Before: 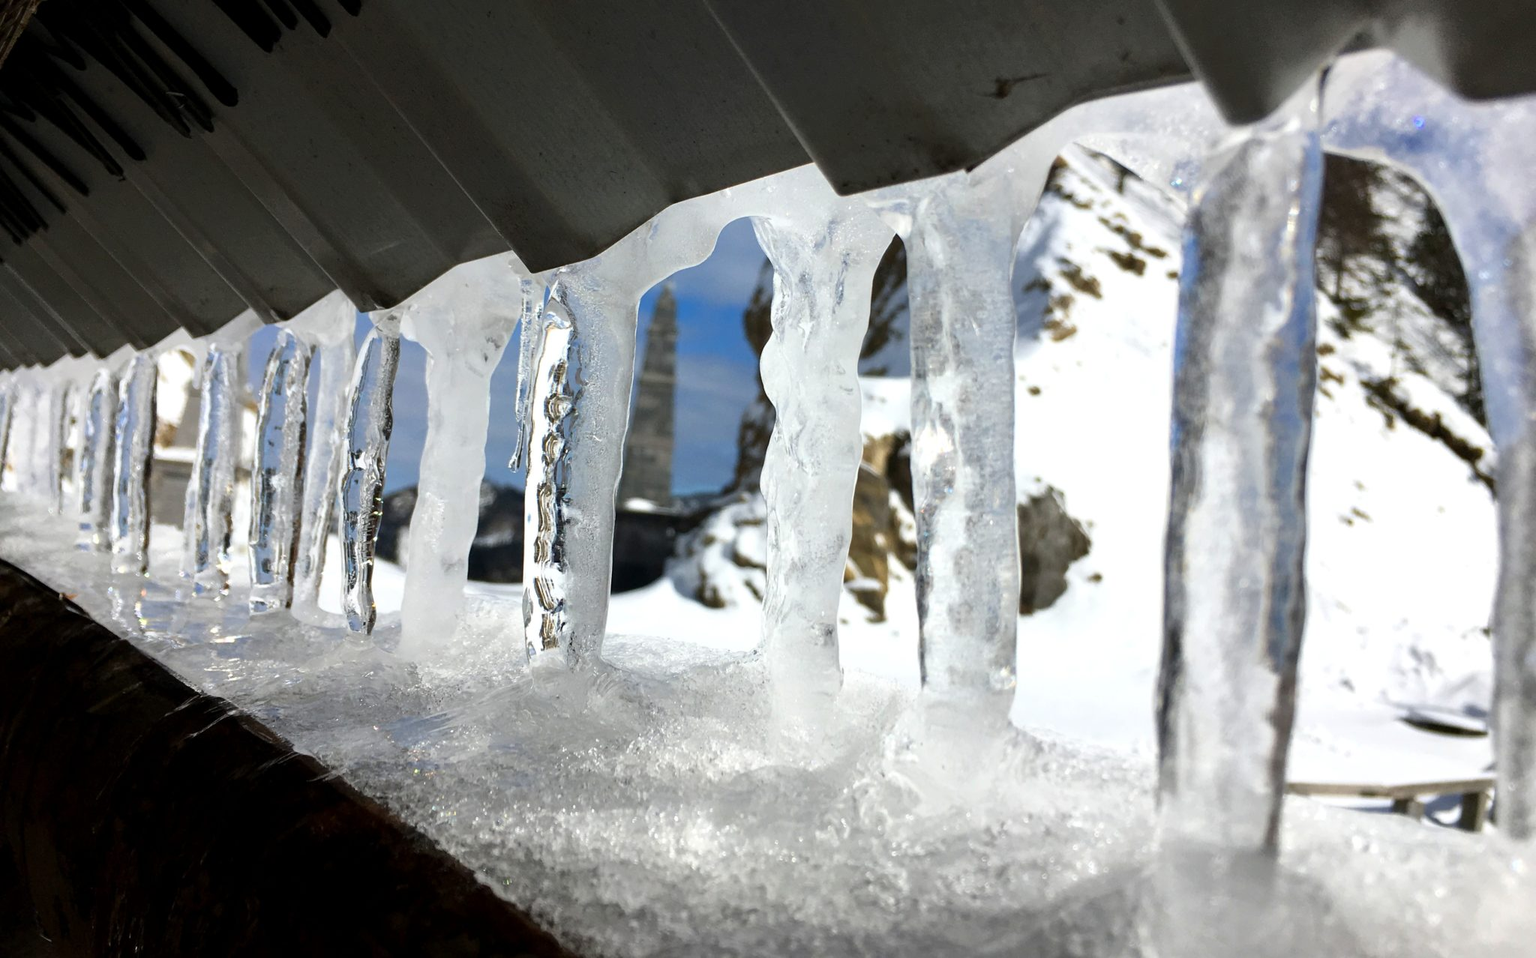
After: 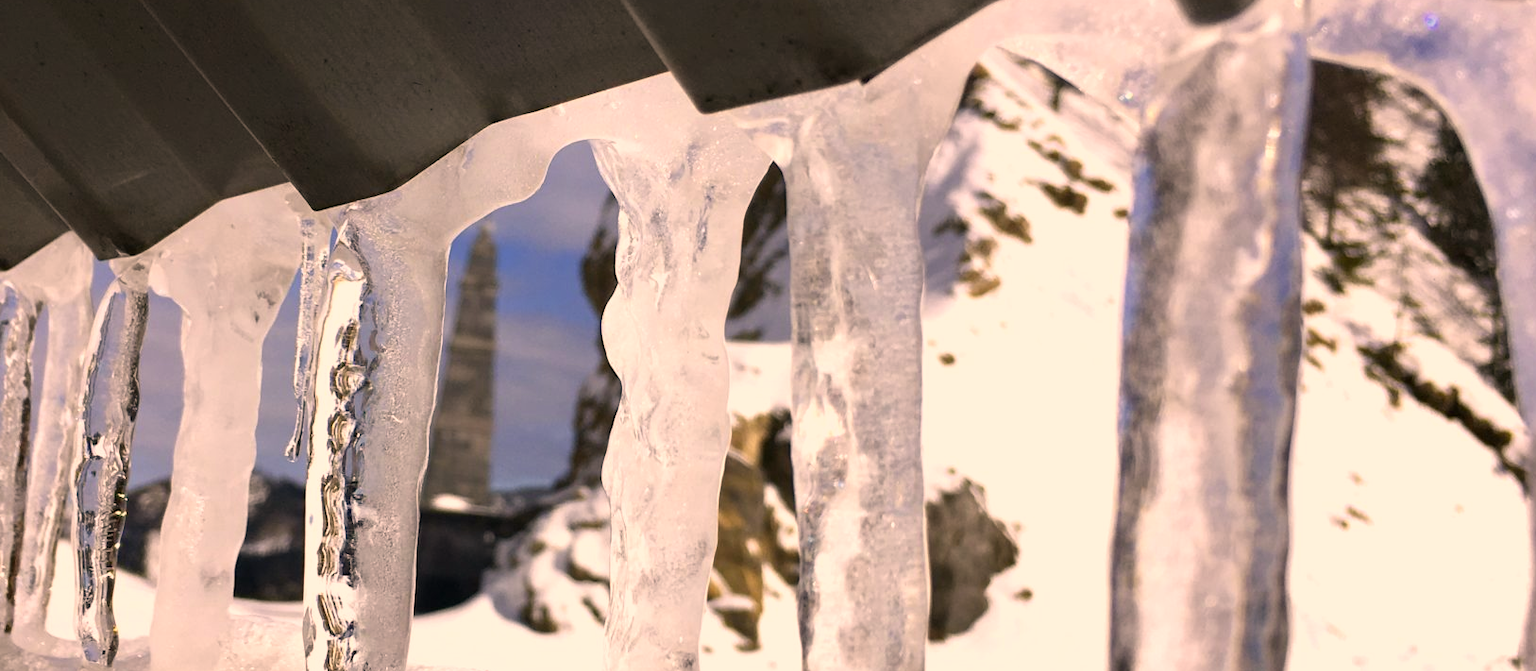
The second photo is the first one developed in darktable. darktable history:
crop: left 18.38%, top 11.092%, right 2.134%, bottom 33.217%
color correction: highlights a* 17.88, highlights b* 18.79
tone equalizer: on, module defaults
